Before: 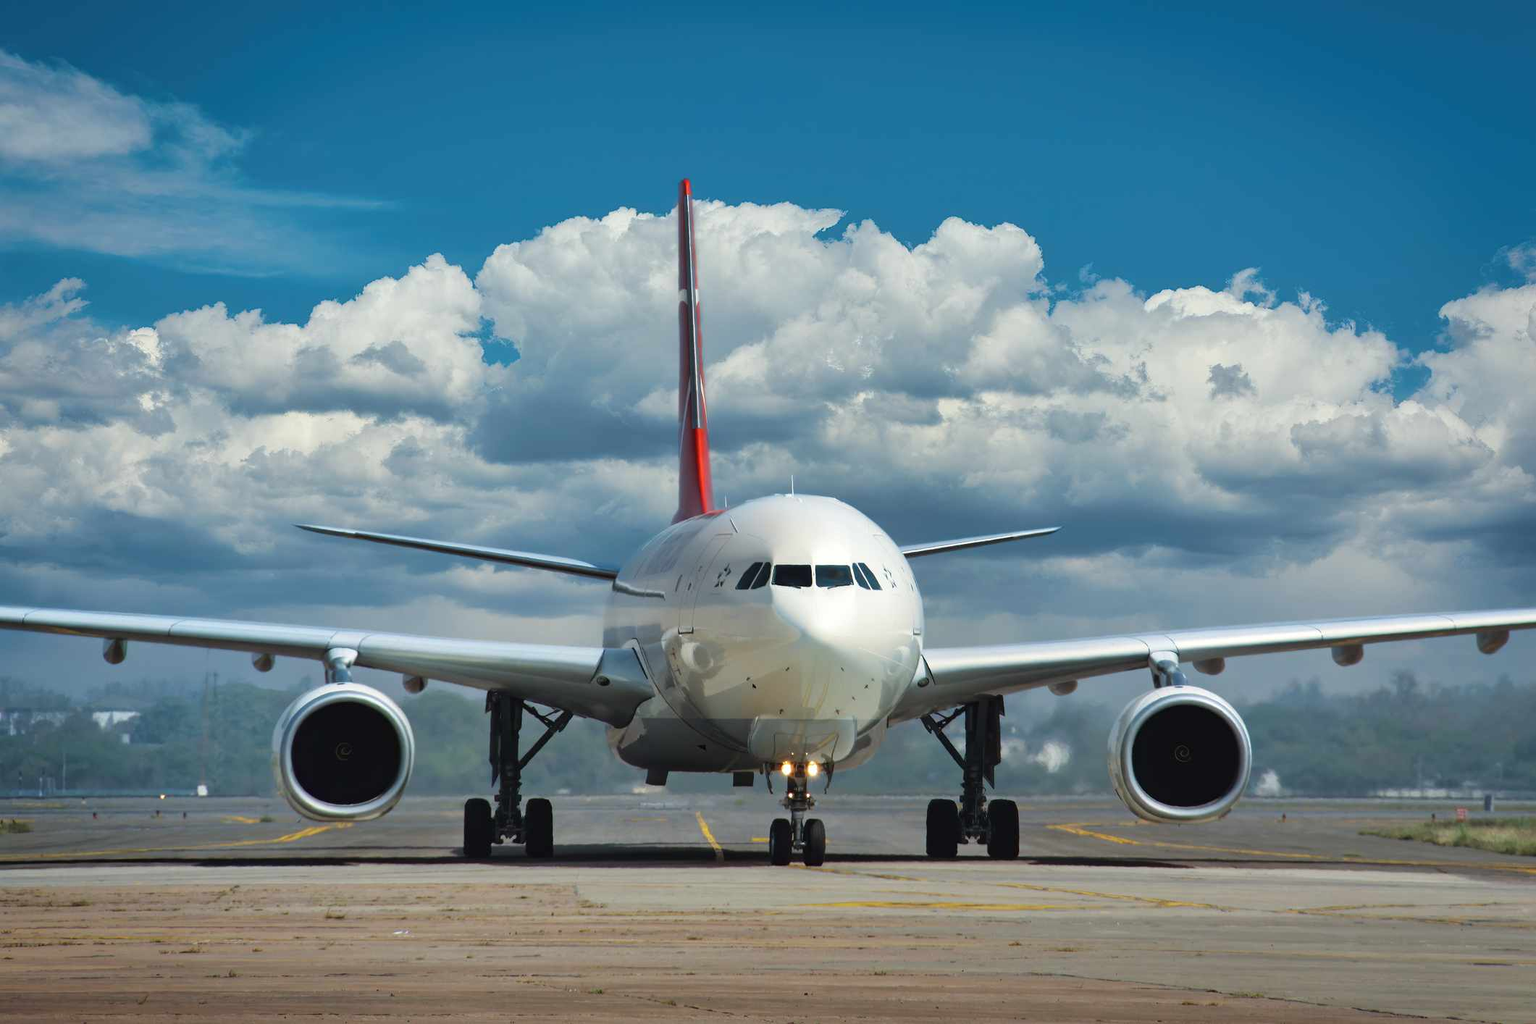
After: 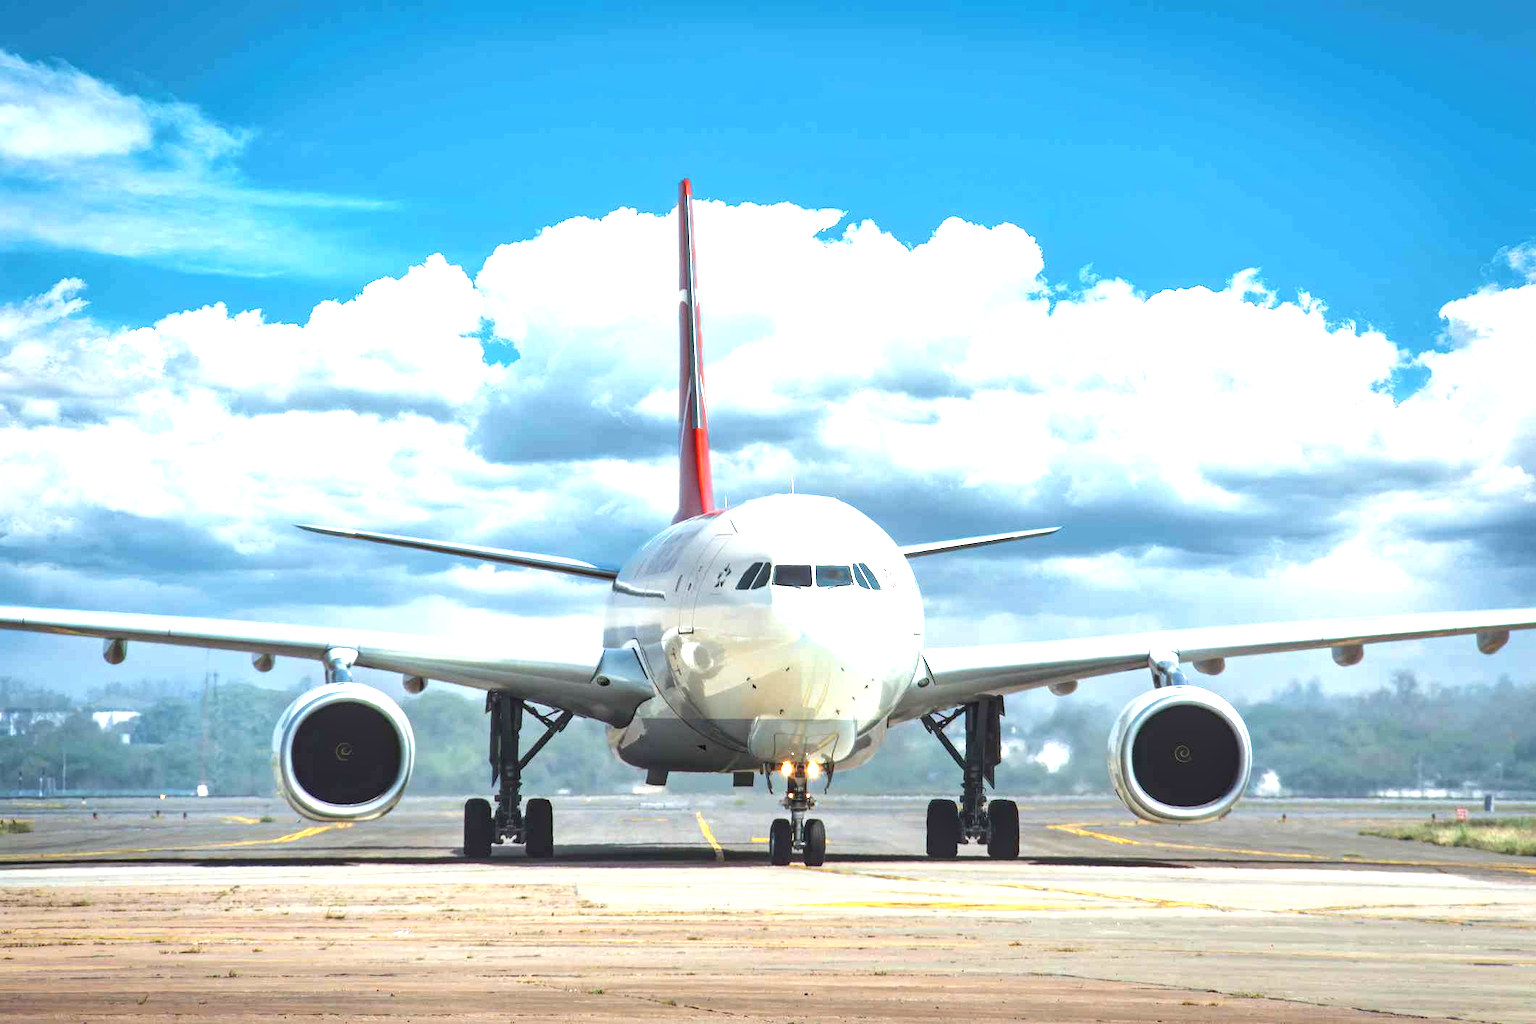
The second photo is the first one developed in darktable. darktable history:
exposure: black level correction 0, exposure 1.55 EV, compensate exposure bias true, compensate highlight preservation false
local contrast: on, module defaults
